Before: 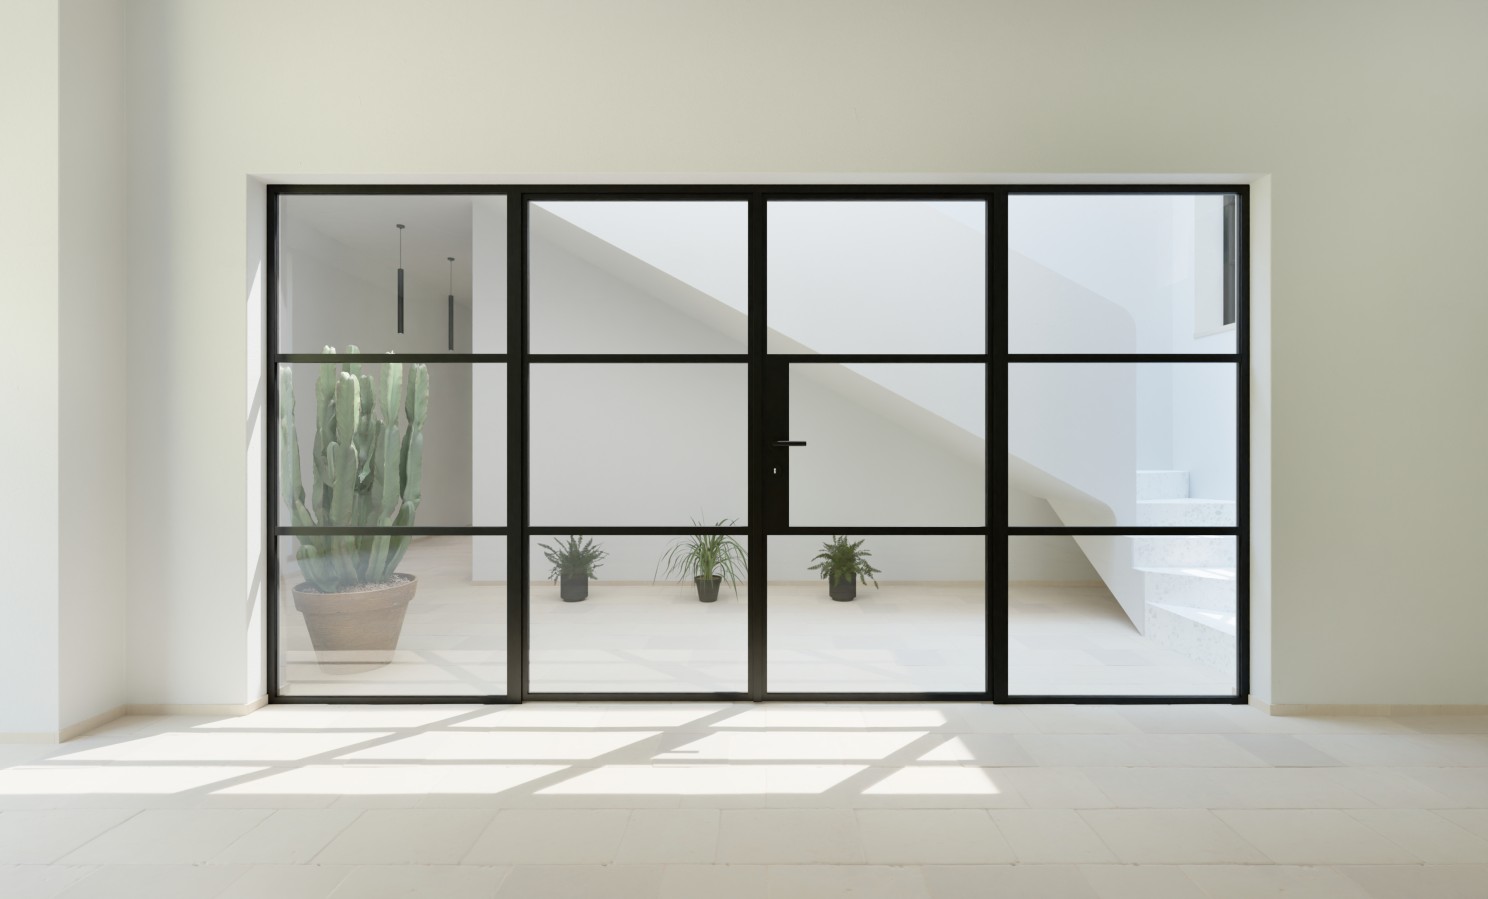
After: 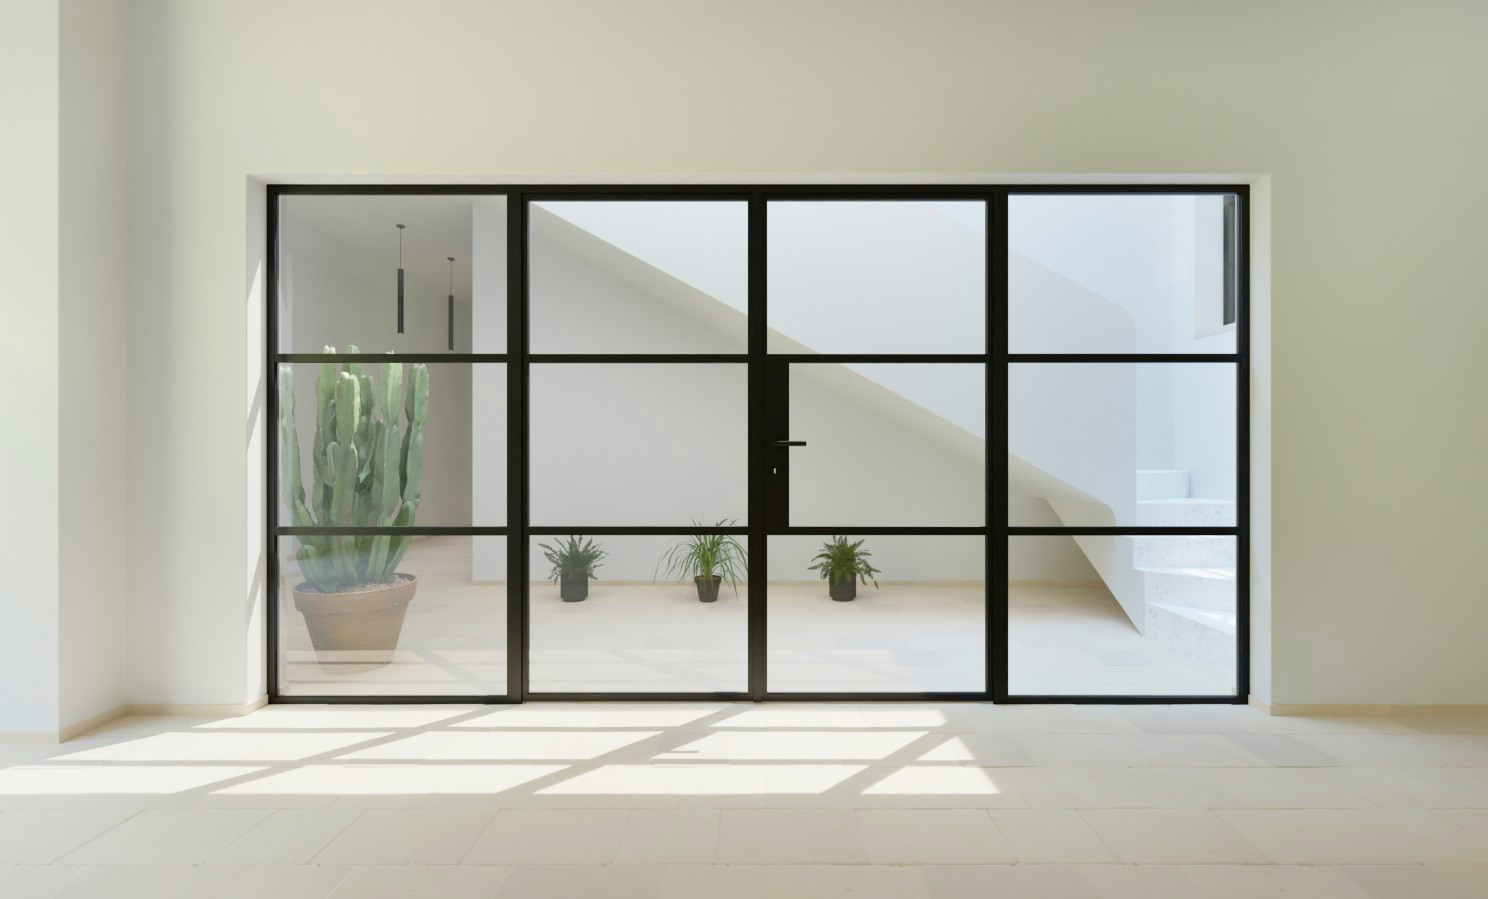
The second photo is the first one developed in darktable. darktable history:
color balance rgb: perceptual saturation grading › global saturation 25%, global vibrance 20%
contrast brightness saturation: contrast -0.02, brightness -0.01, saturation 0.03
